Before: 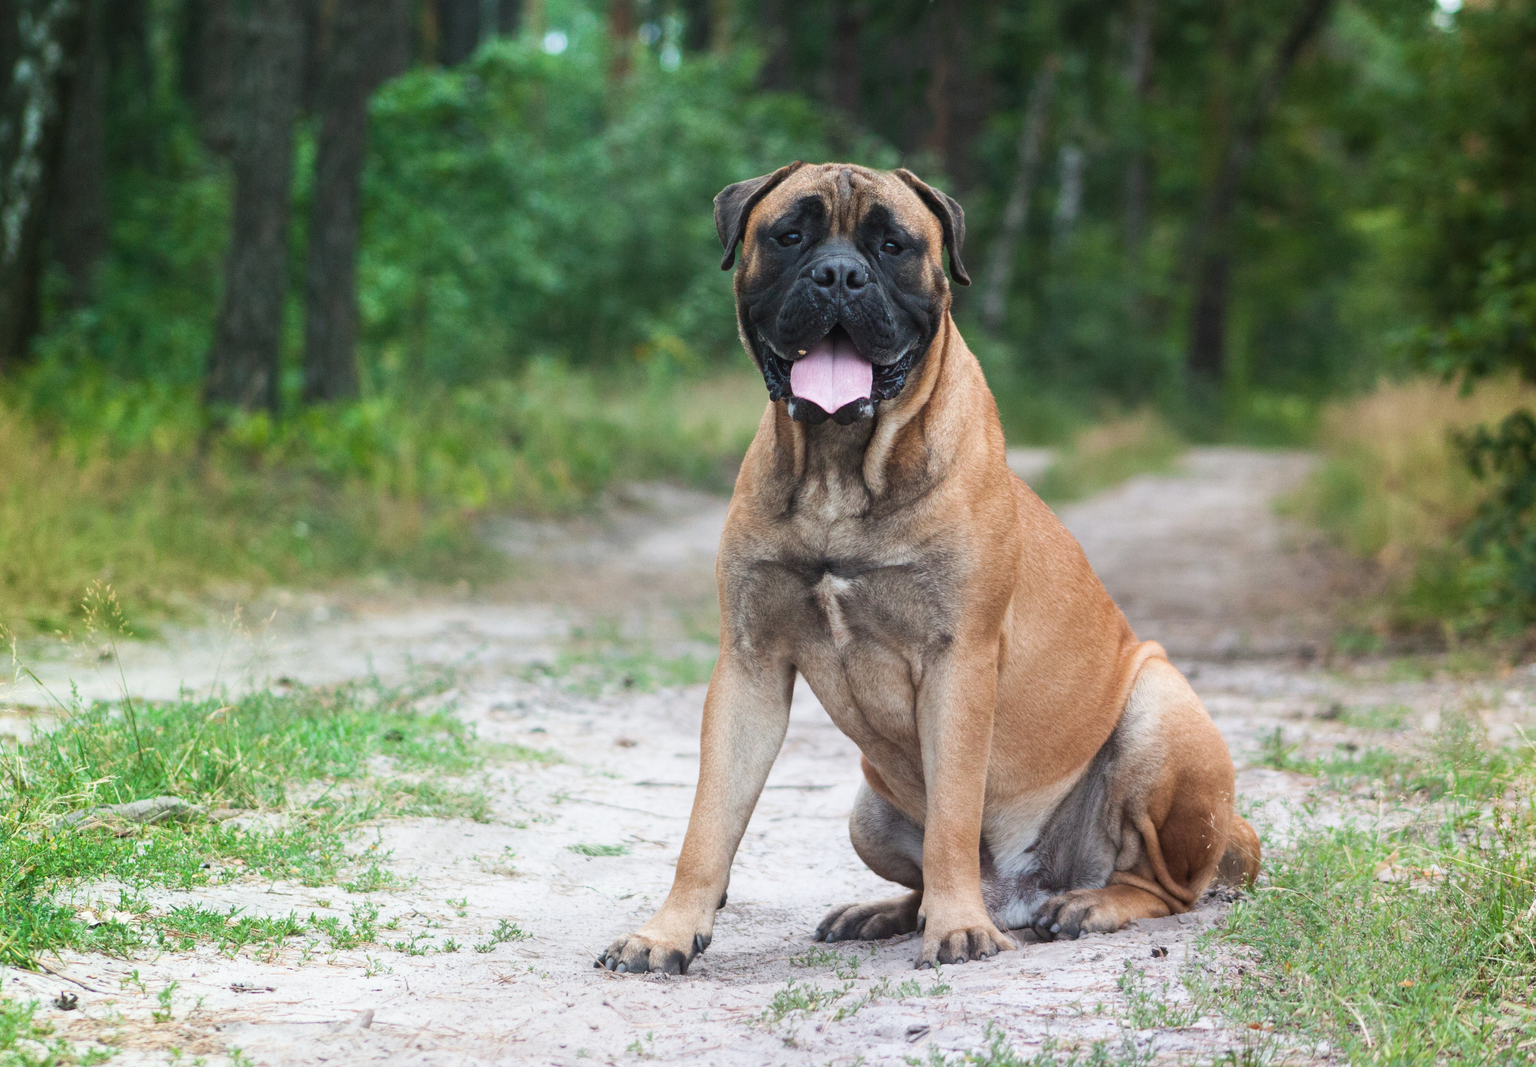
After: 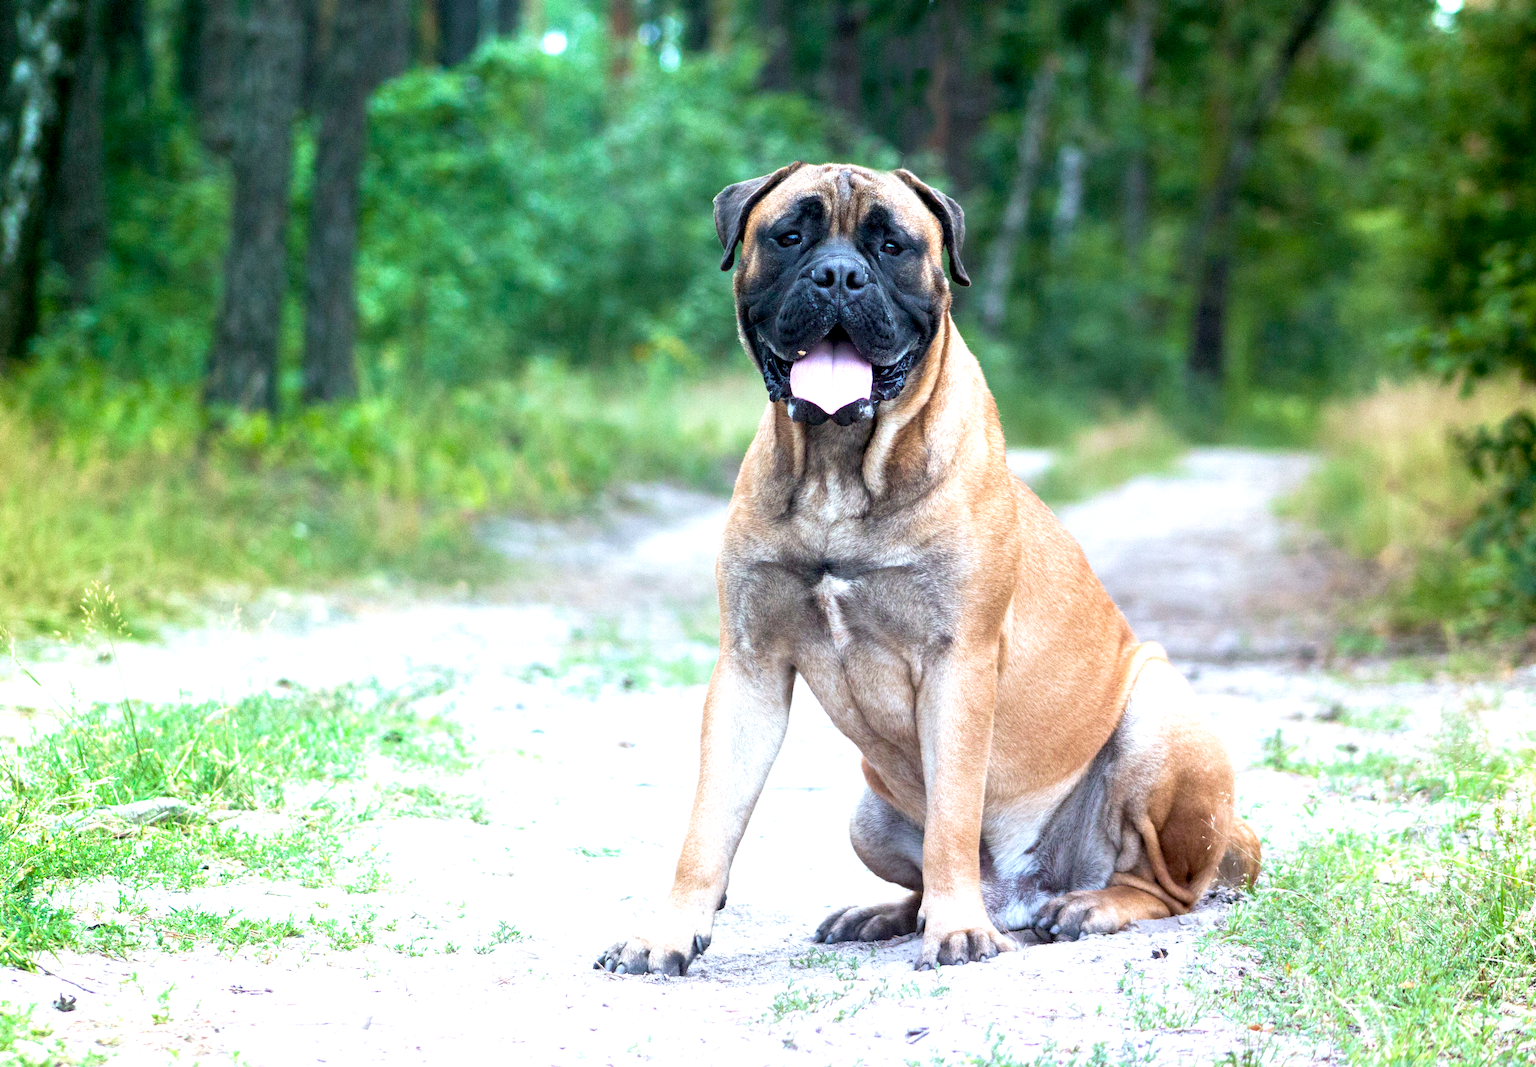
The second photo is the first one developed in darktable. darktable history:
velvia: strength 17%
crop and rotate: left 0.126%
white balance: red 0.924, blue 1.095
exposure: black level correction 0.011, exposure 1.088 EV, compensate exposure bias true, compensate highlight preservation false
